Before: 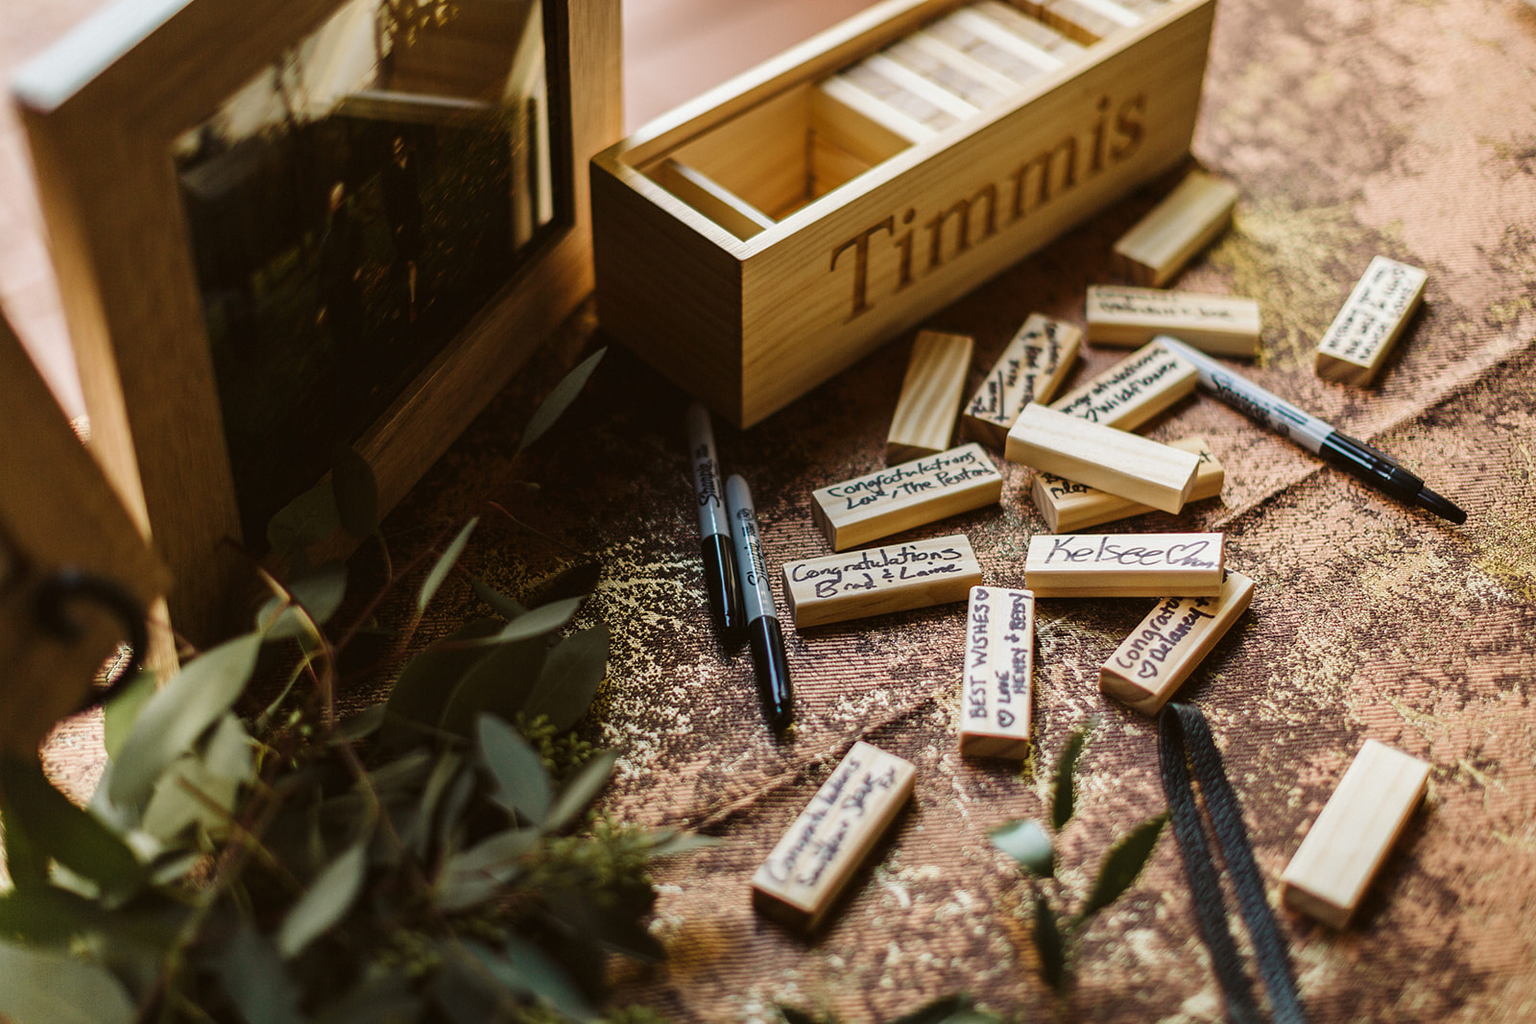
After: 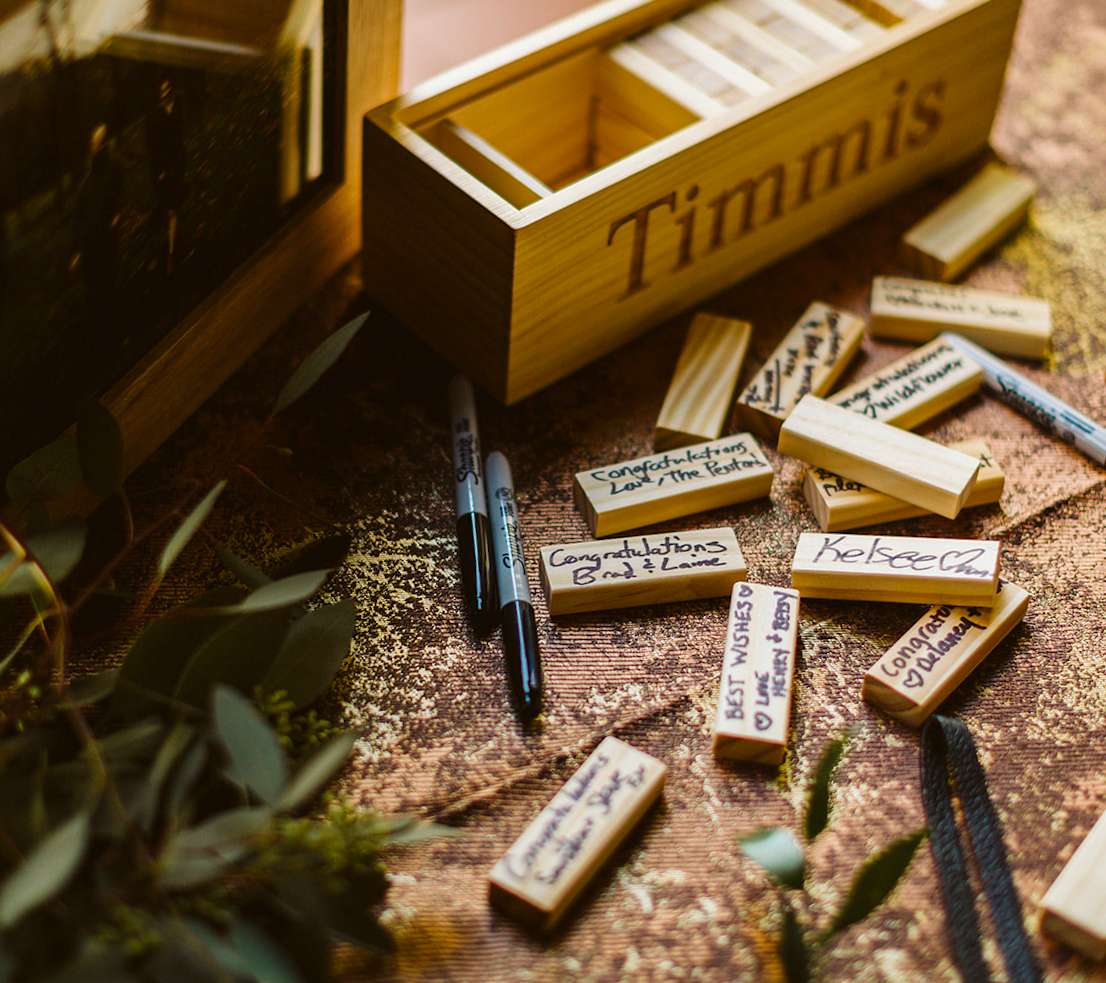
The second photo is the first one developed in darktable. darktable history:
crop and rotate: angle -3.27°, left 14.277%, top 0.028%, right 10.766%, bottom 0.028%
color balance rgb: perceptual saturation grading › global saturation 20%, global vibrance 20%
